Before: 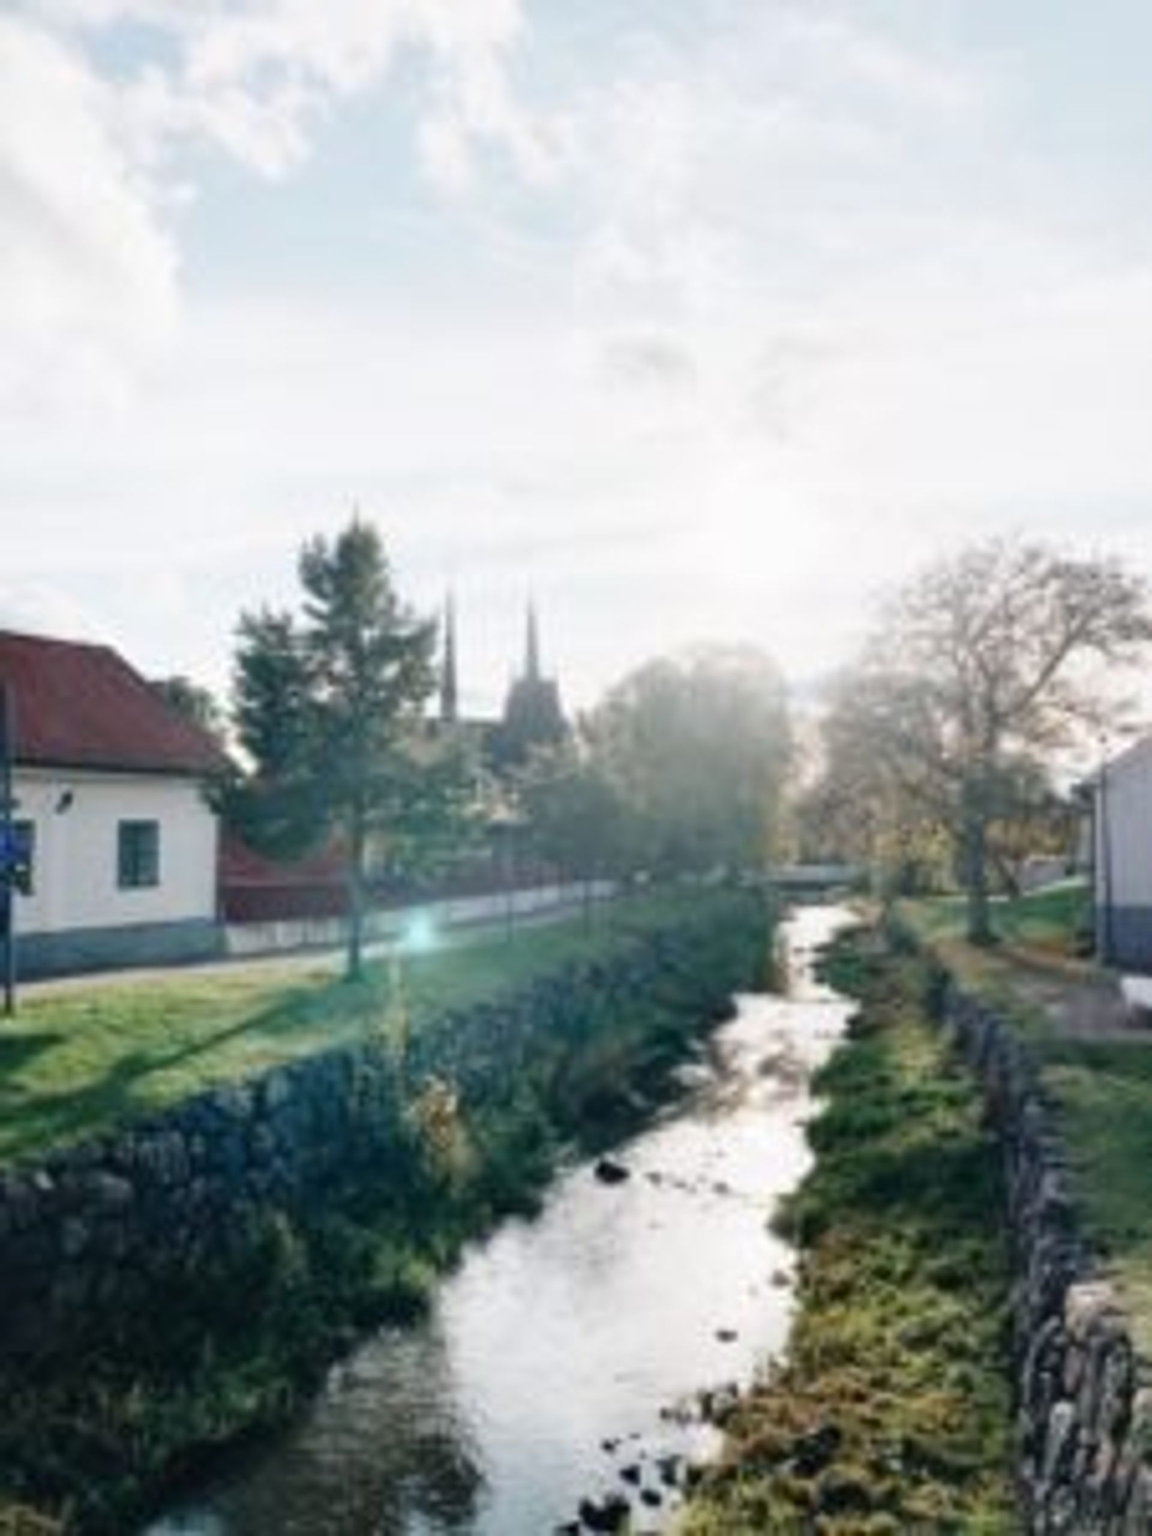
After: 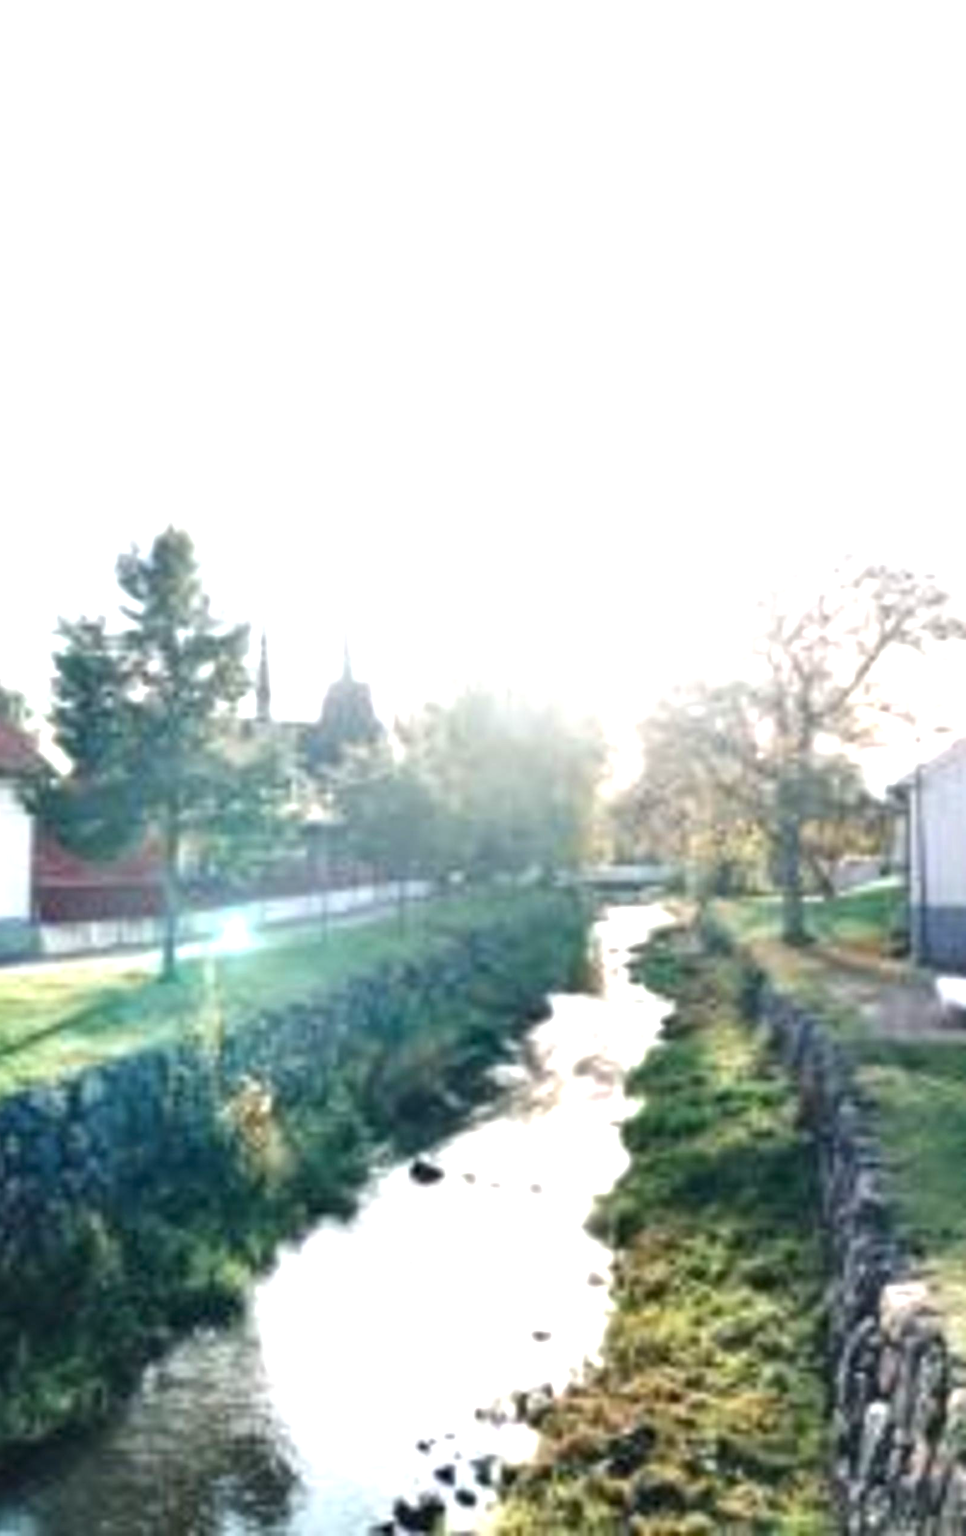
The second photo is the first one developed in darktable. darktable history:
exposure: black level correction 0, exposure 1.2 EV, compensate exposure bias true, compensate highlight preservation false
crop: left 16.13%
